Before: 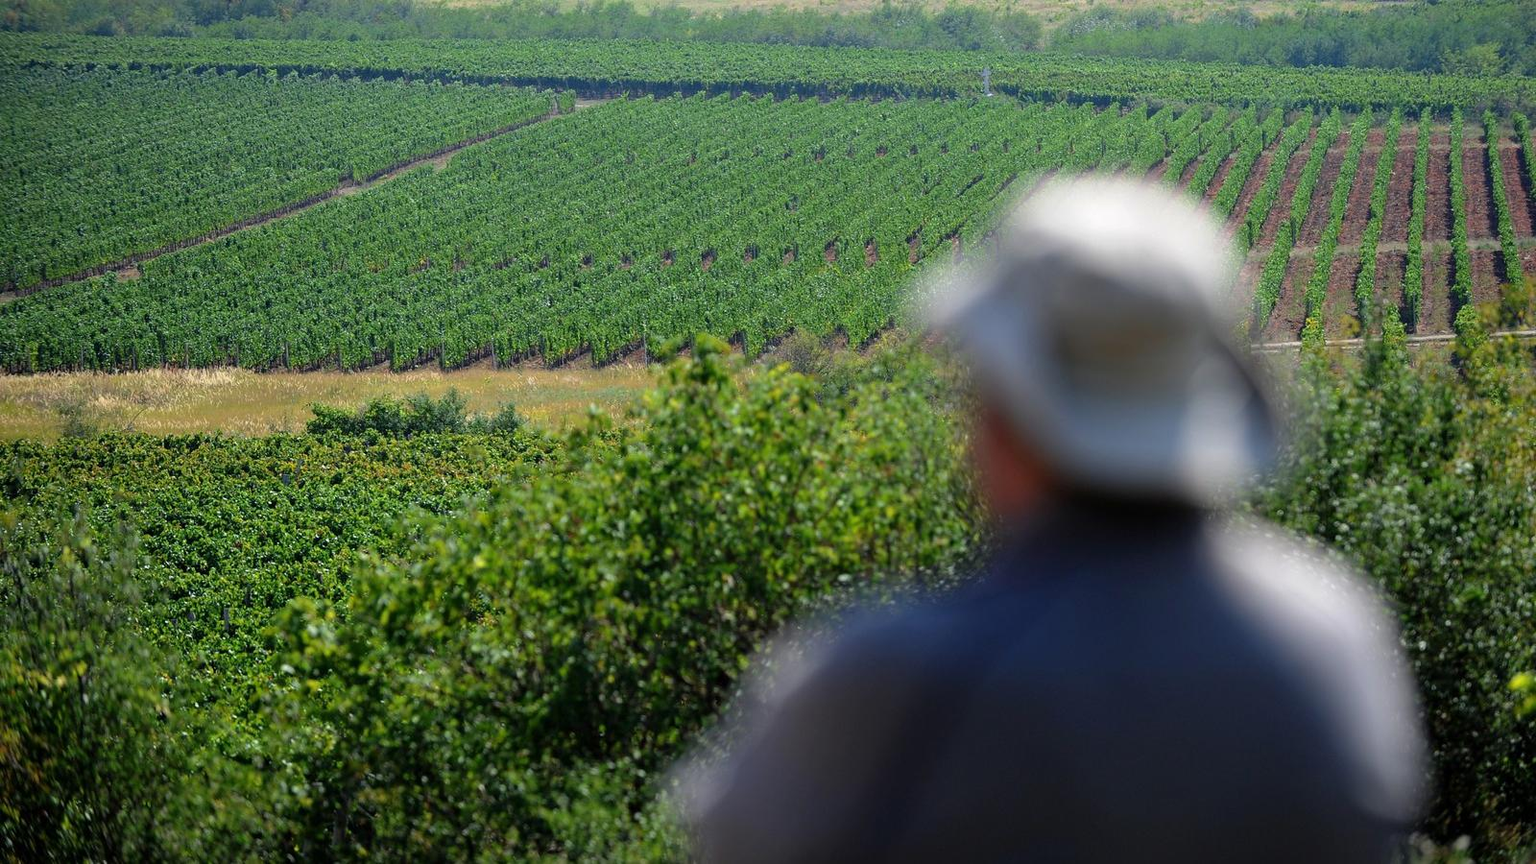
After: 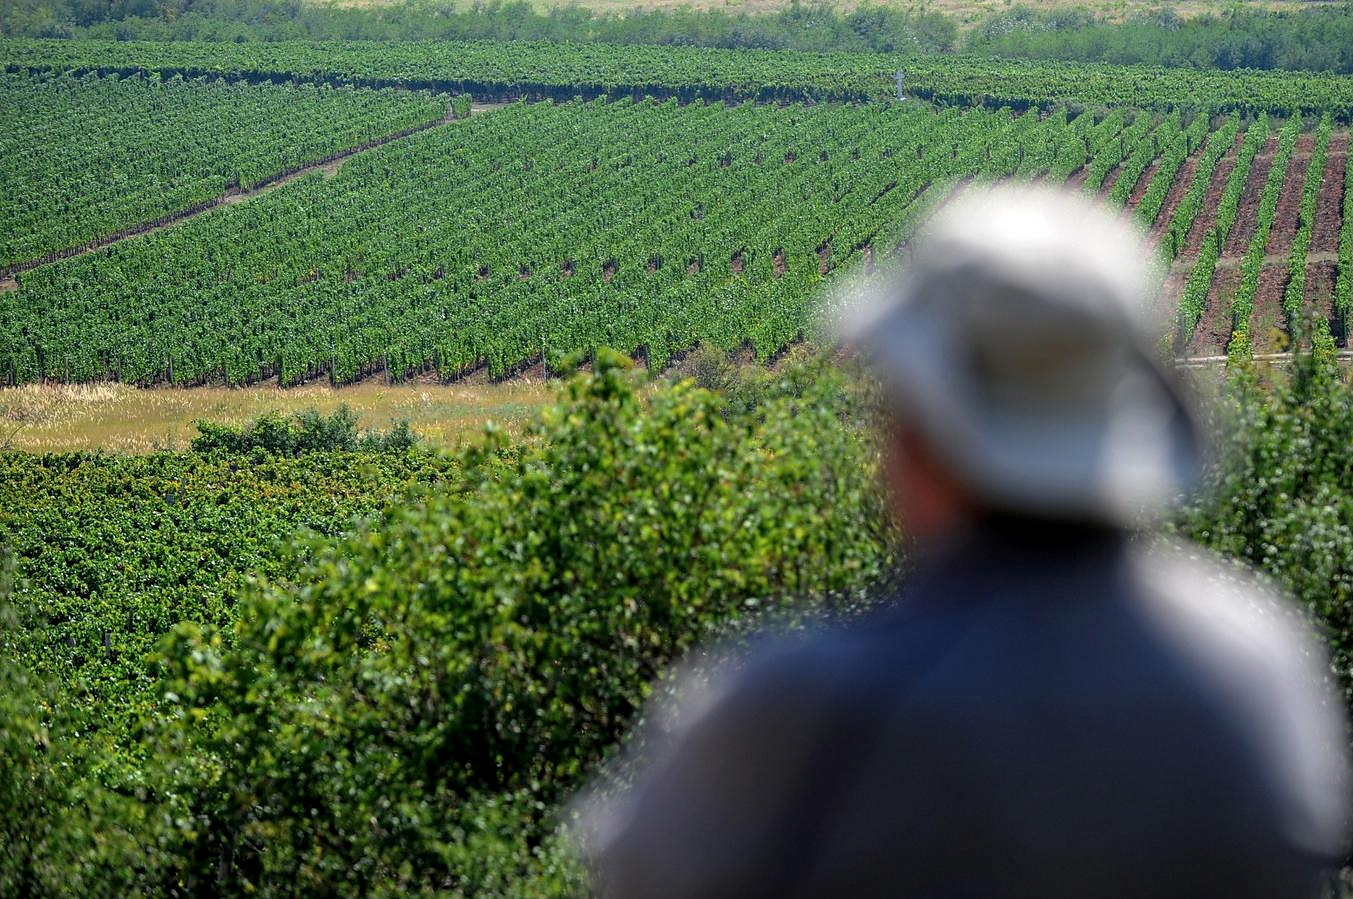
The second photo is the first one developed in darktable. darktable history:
local contrast: on, module defaults
sharpen: radius 1.465, amount 0.405, threshold 1.36
crop: left 8.012%, right 7.411%
